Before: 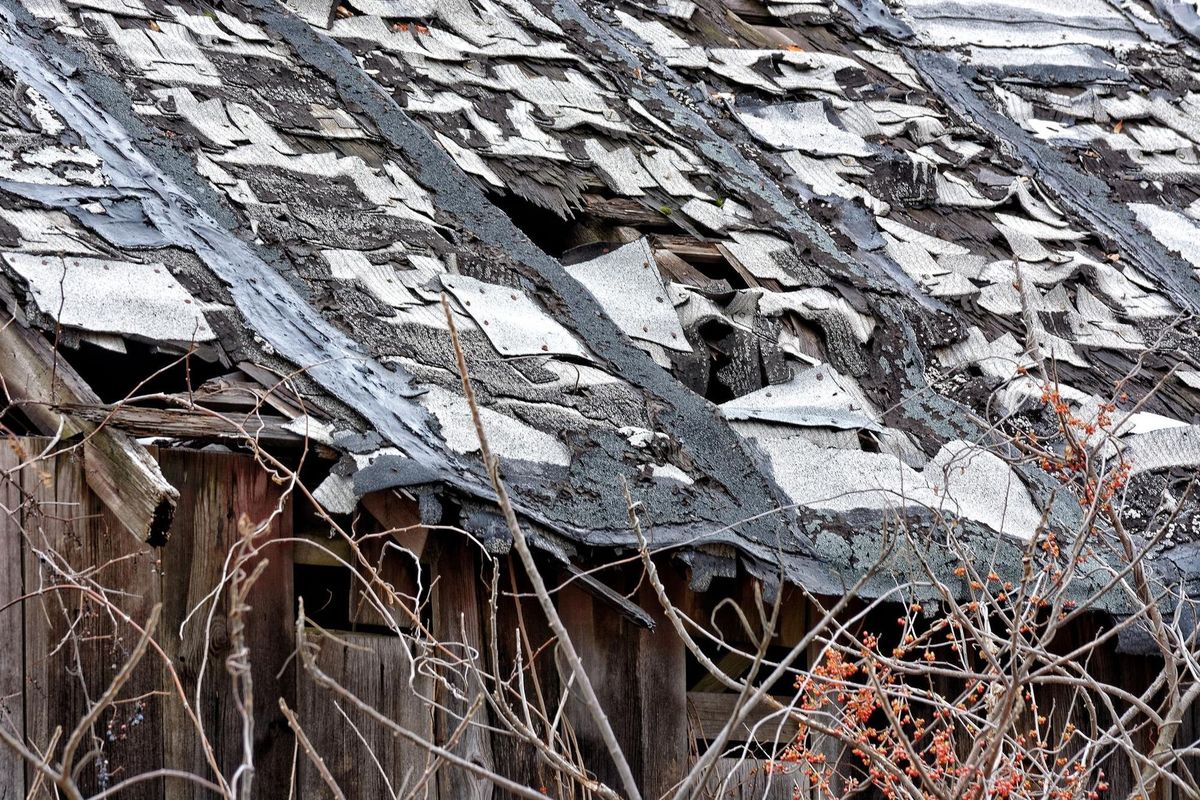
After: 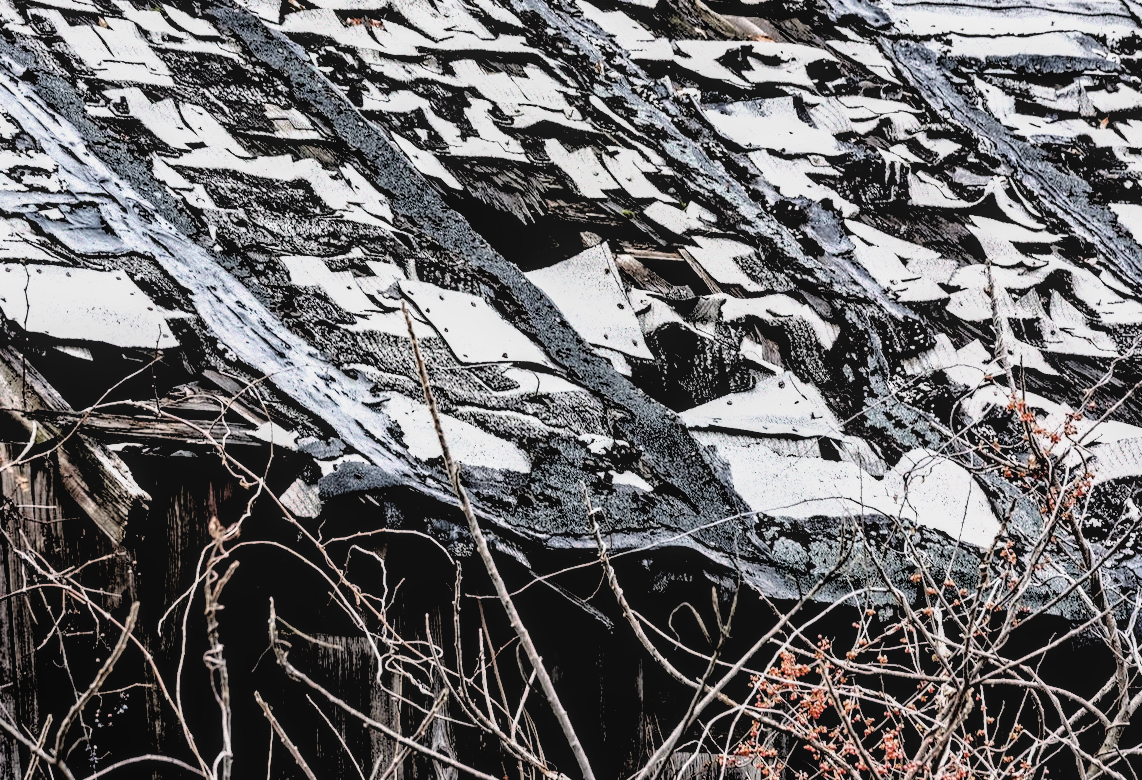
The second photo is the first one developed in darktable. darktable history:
local contrast: detail 130%
contrast brightness saturation: contrast -0.08, brightness -0.04, saturation -0.11
rotate and perspective: rotation 0.074°, lens shift (vertical) 0.096, lens shift (horizontal) -0.041, crop left 0.043, crop right 0.952, crop top 0.024, crop bottom 0.979
filmic rgb: black relative exposure -1 EV, white relative exposure 2.05 EV, hardness 1.52, contrast 2.25, enable highlight reconstruction true
